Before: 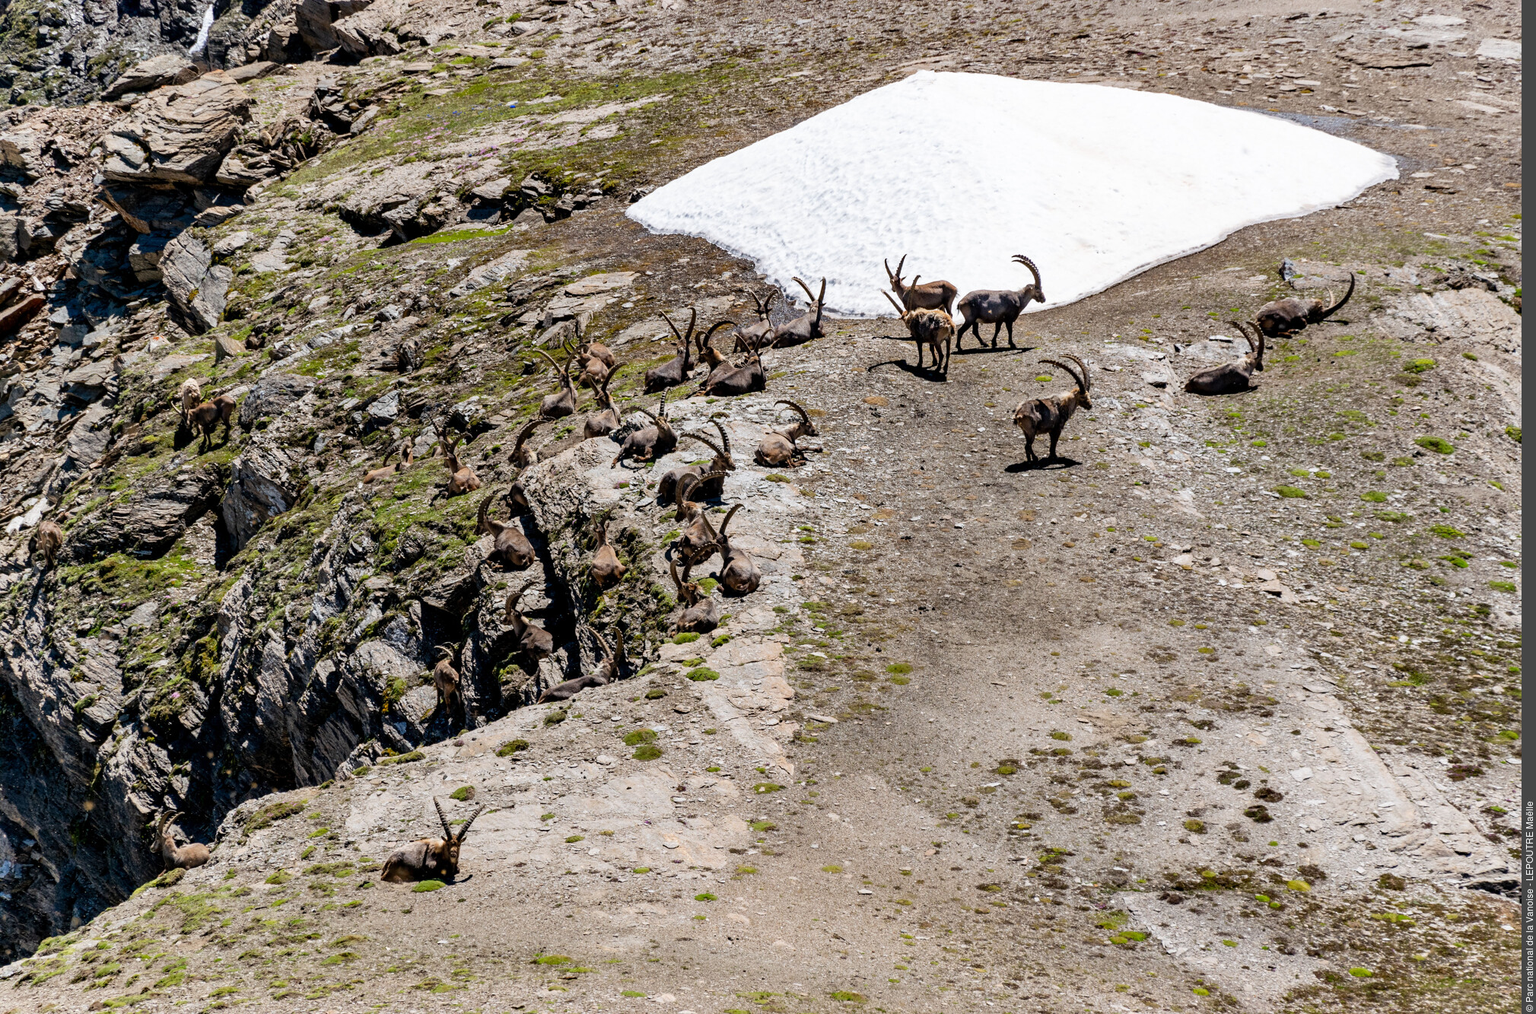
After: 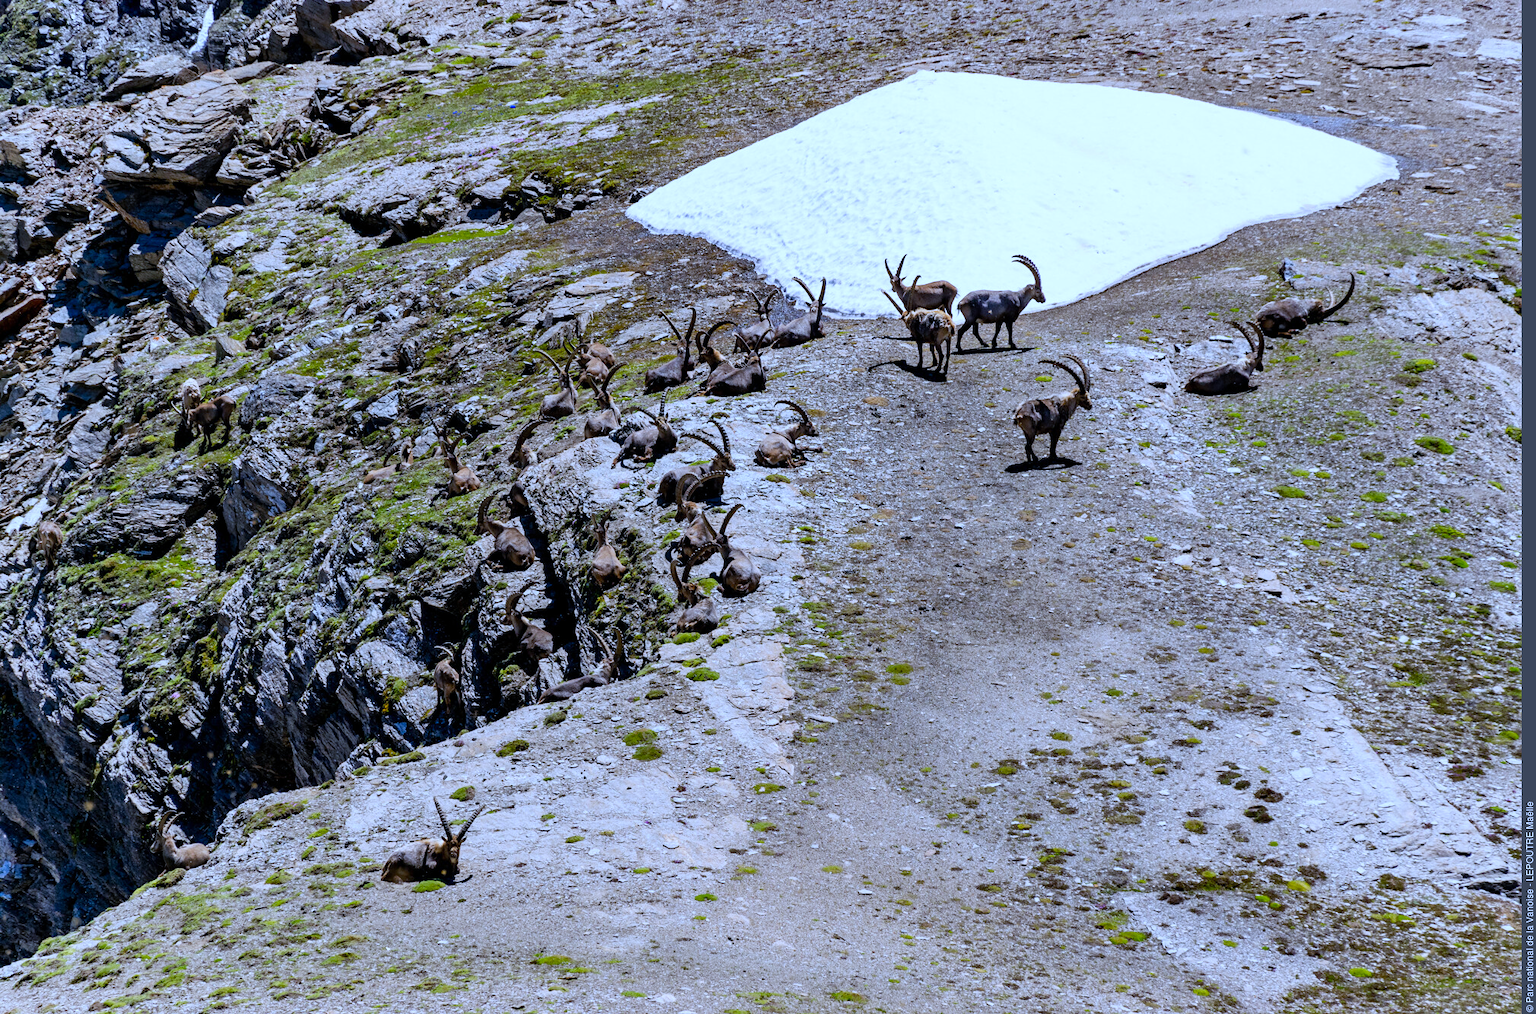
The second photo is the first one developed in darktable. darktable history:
white balance: red 0.871, blue 1.249
color balance rgb: linear chroma grading › shadows 19.44%, linear chroma grading › highlights 3.42%, linear chroma grading › mid-tones 10.16%
